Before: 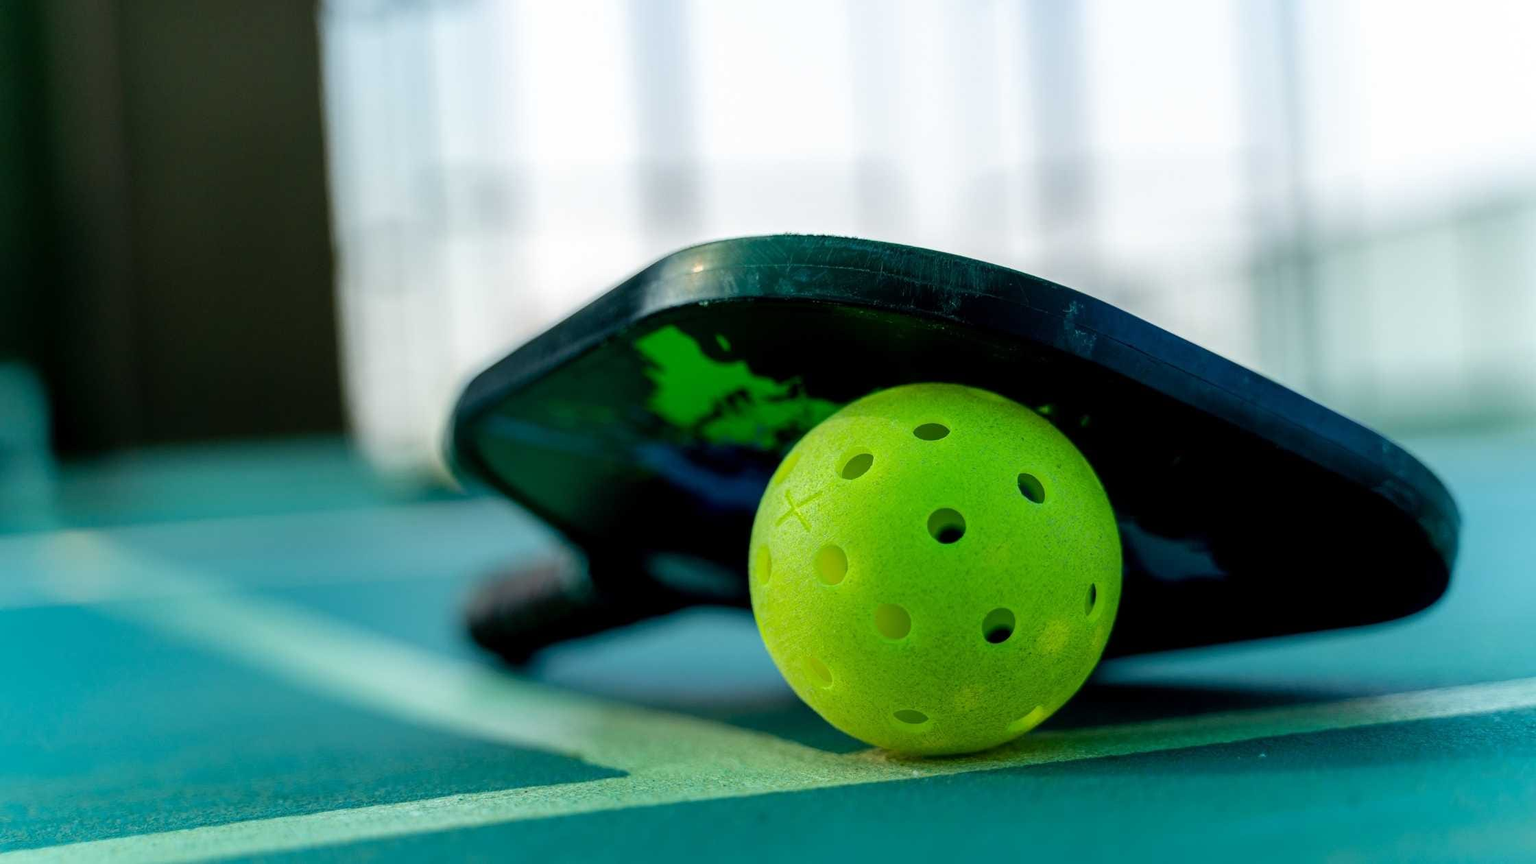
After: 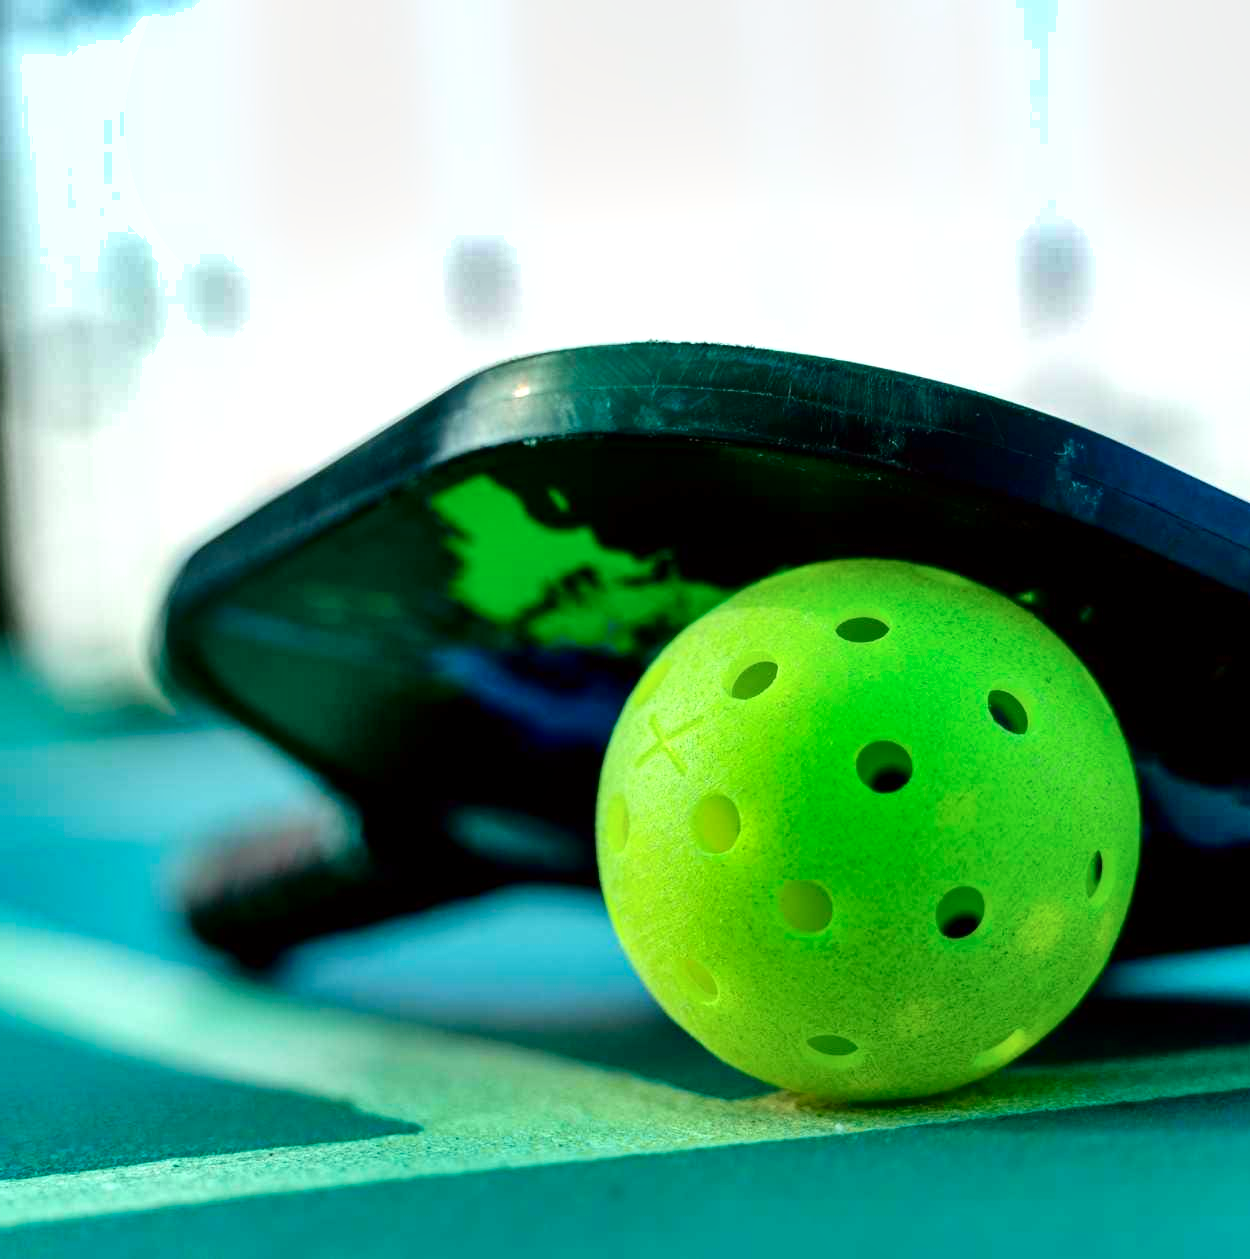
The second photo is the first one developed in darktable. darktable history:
exposure: exposure 0.655 EV, compensate exposure bias true, compensate highlight preservation false
shadows and highlights: radius 101.98, shadows 50.79, highlights -66.07, soften with gaussian
tone curve: curves: ch0 [(0, 0) (0.068, 0.031) (0.183, 0.13) (0.341, 0.319) (0.547, 0.545) (0.828, 0.817) (1, 0.968)]; ch1 [(0, 0) (0.23, 0.166) (0.34, 0.308) (0.371, 0.337) (0.429, 0.408) (0.477, 0.466) (0.499, 0.5) (0.529, 0.528) (0.559, 0.578) (0.743, 0.798) (1, 1)]; ch2 [(0, 0) (0.431, 0.419) (0.495, 0.502) (0.524, 0.525) (0.568, 0.543) (0.6, 0.597) (0.634, 0.644) (0.728, 0.722) (1, 1)], color space Lab, independent channels
crop: left 22.143%, right 22.021%, bottom 0.015%
color correction: highlights b* 0.027, saturation 0.989
